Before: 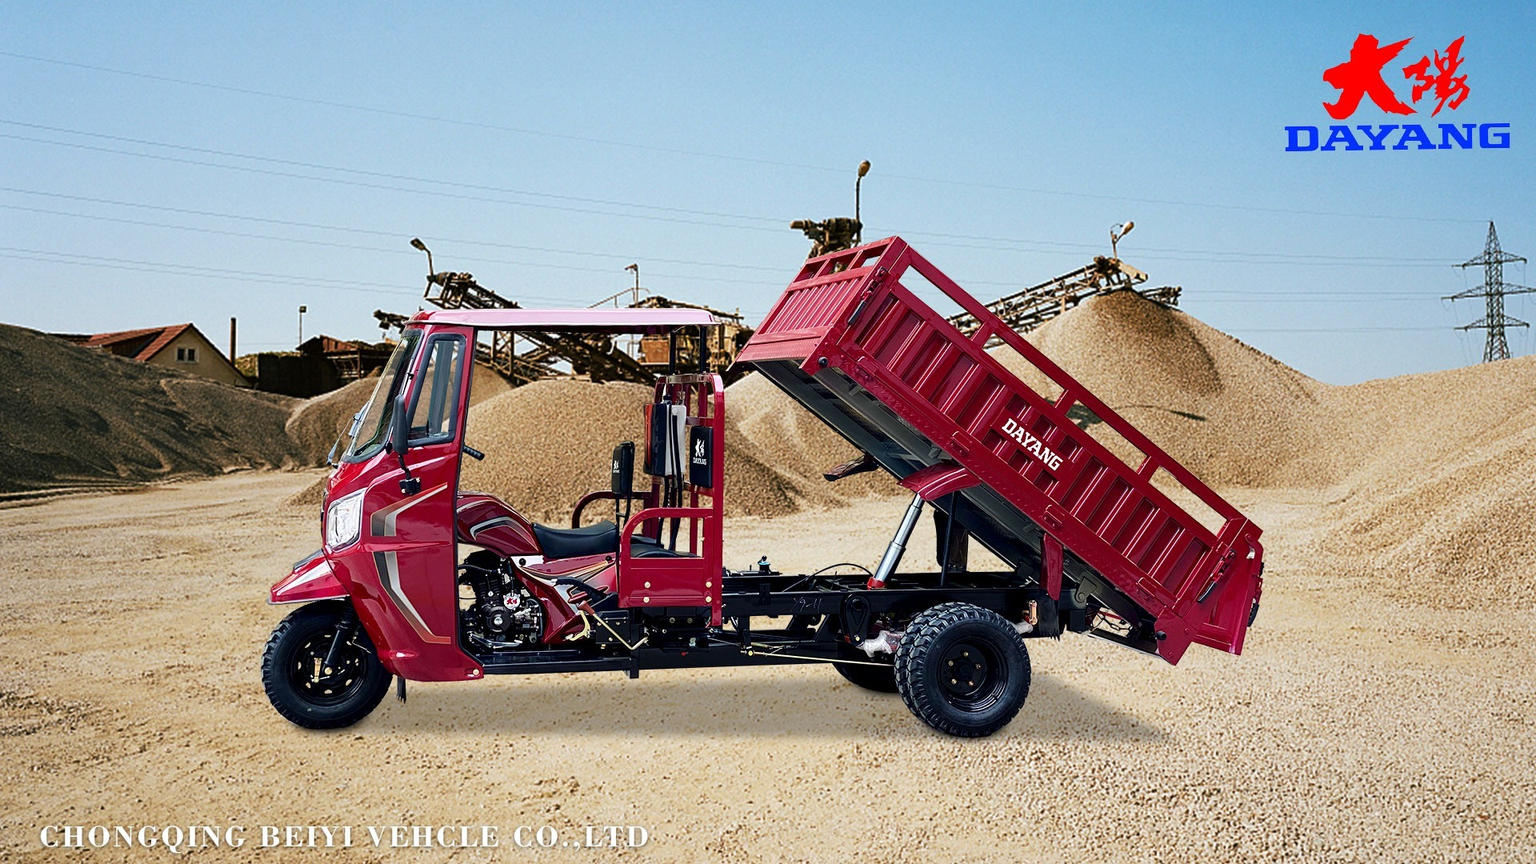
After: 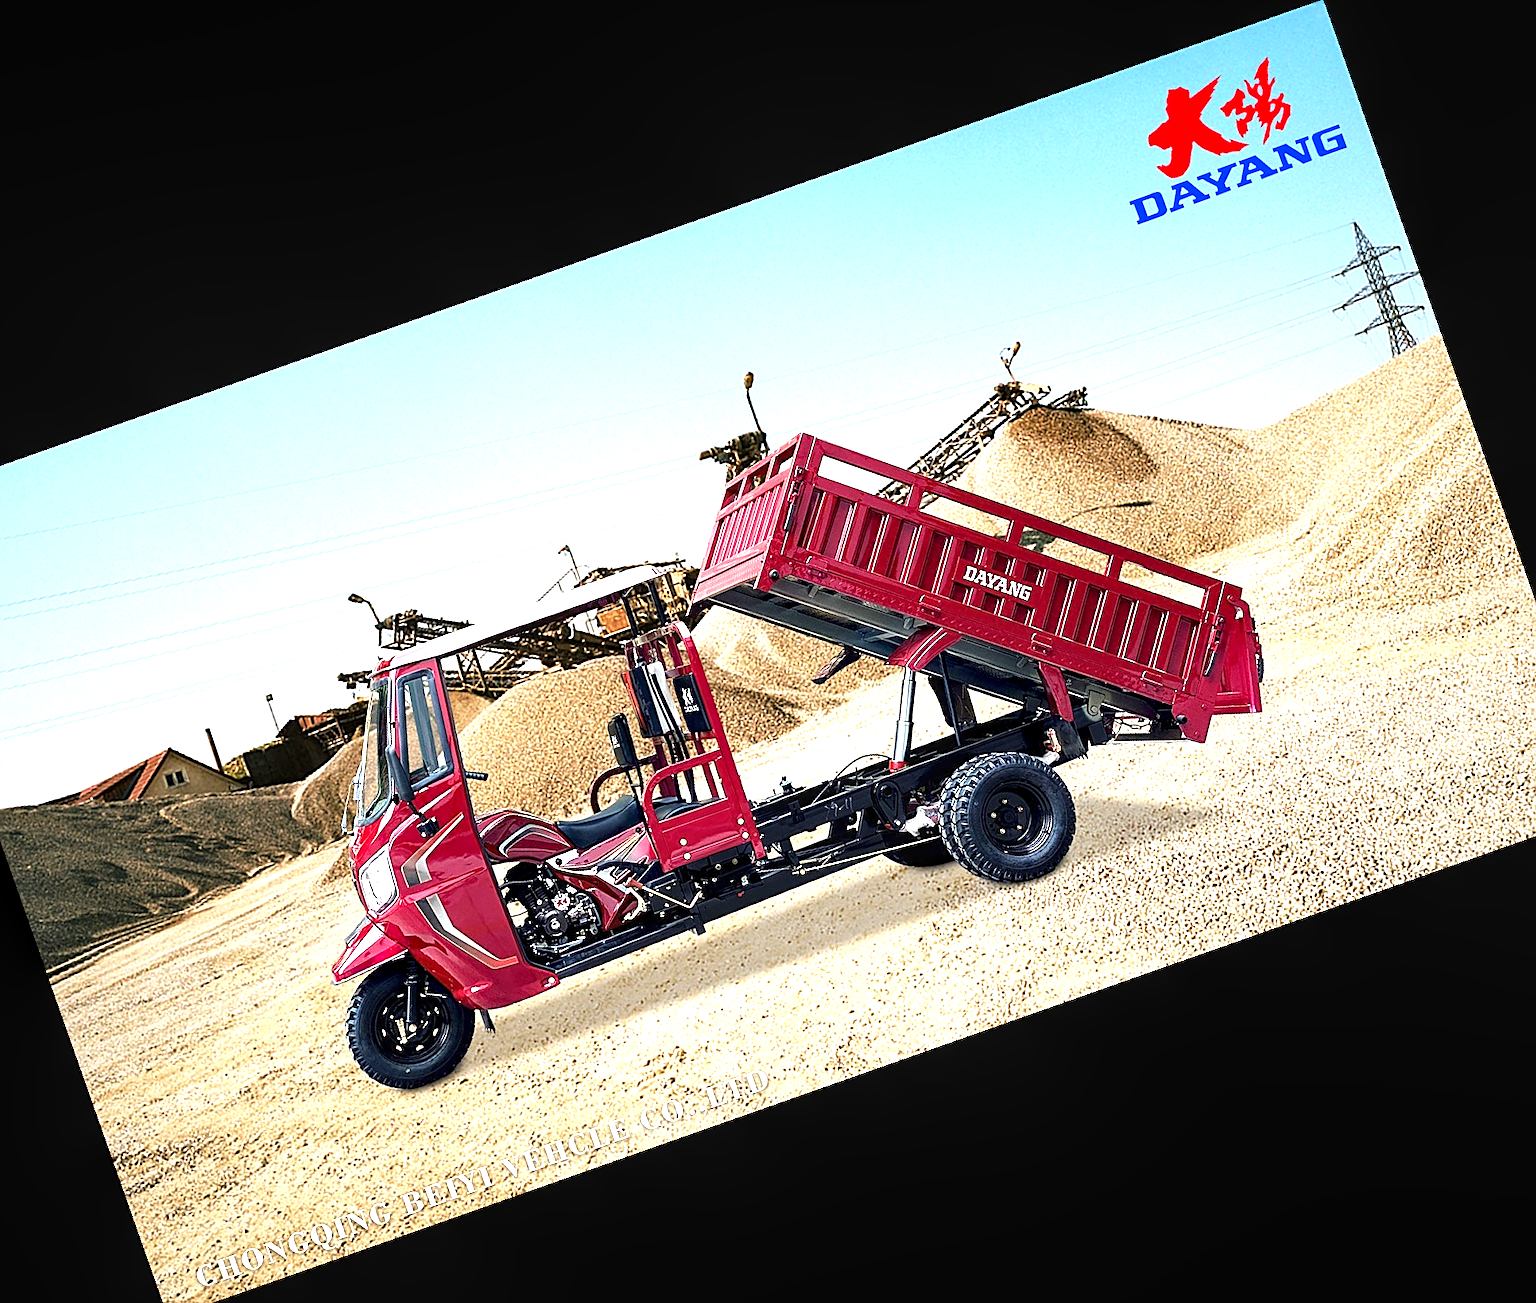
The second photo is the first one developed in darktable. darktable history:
sharpen: amount 0.575
exposure: black level correction 0, exposure 1.1 EV, compensate highlight preservation false
crop and rotate: angle 19.43°, left 6.812%, right 4.125%, bottom 1.087%
local contrast: highlights 83%, shadows 81%
